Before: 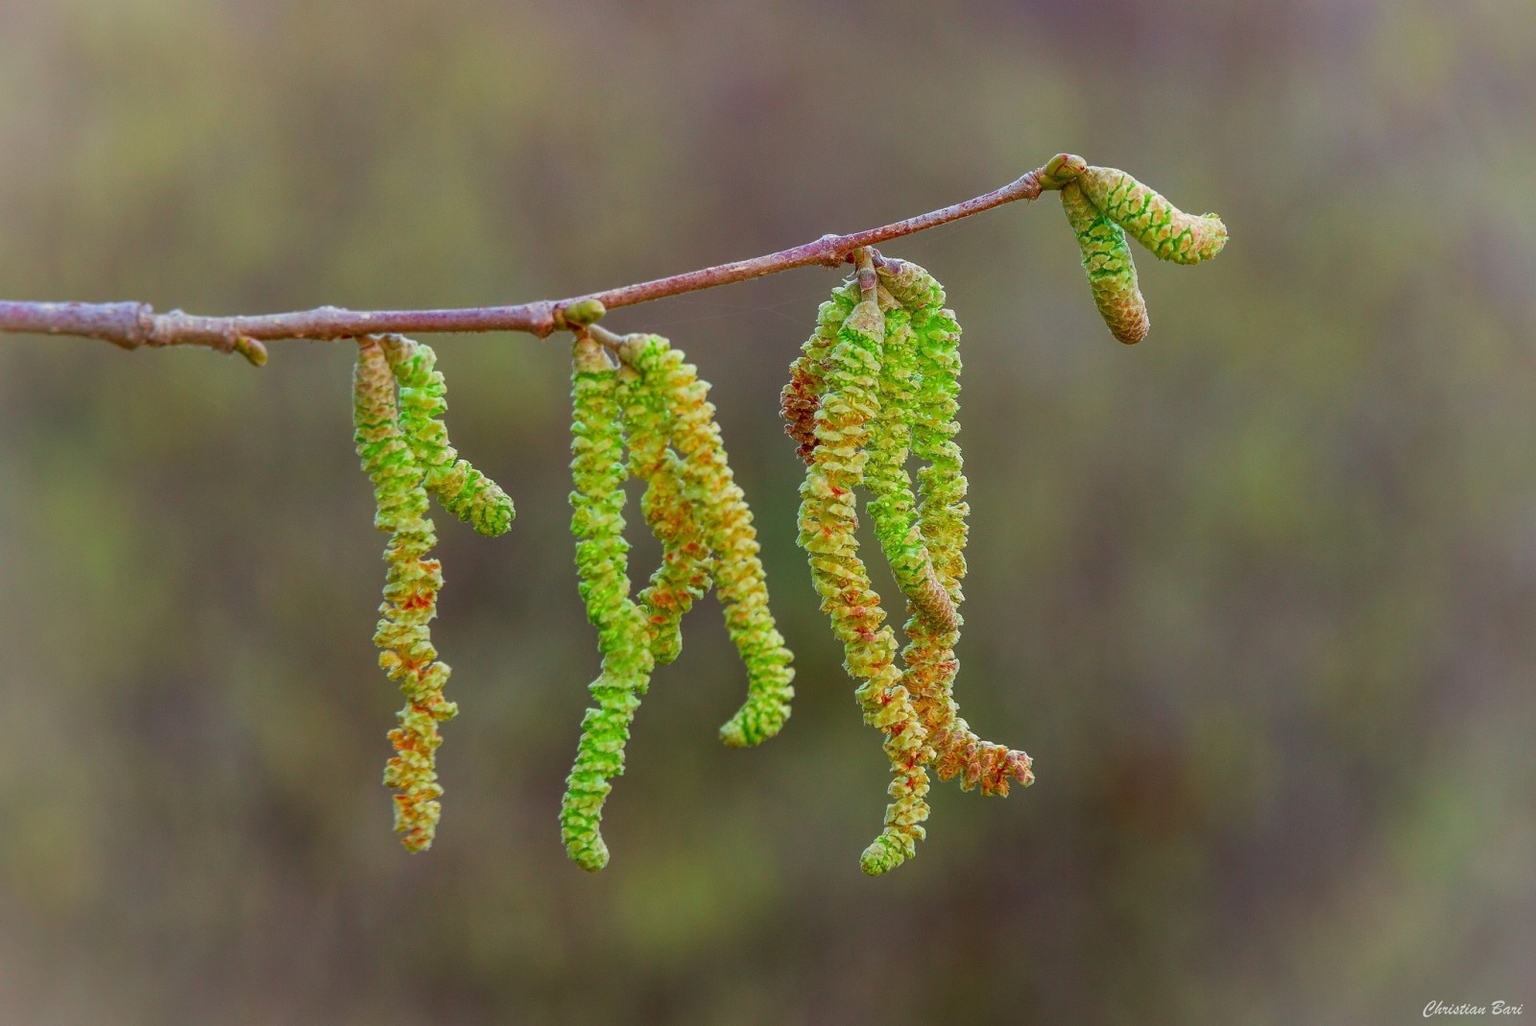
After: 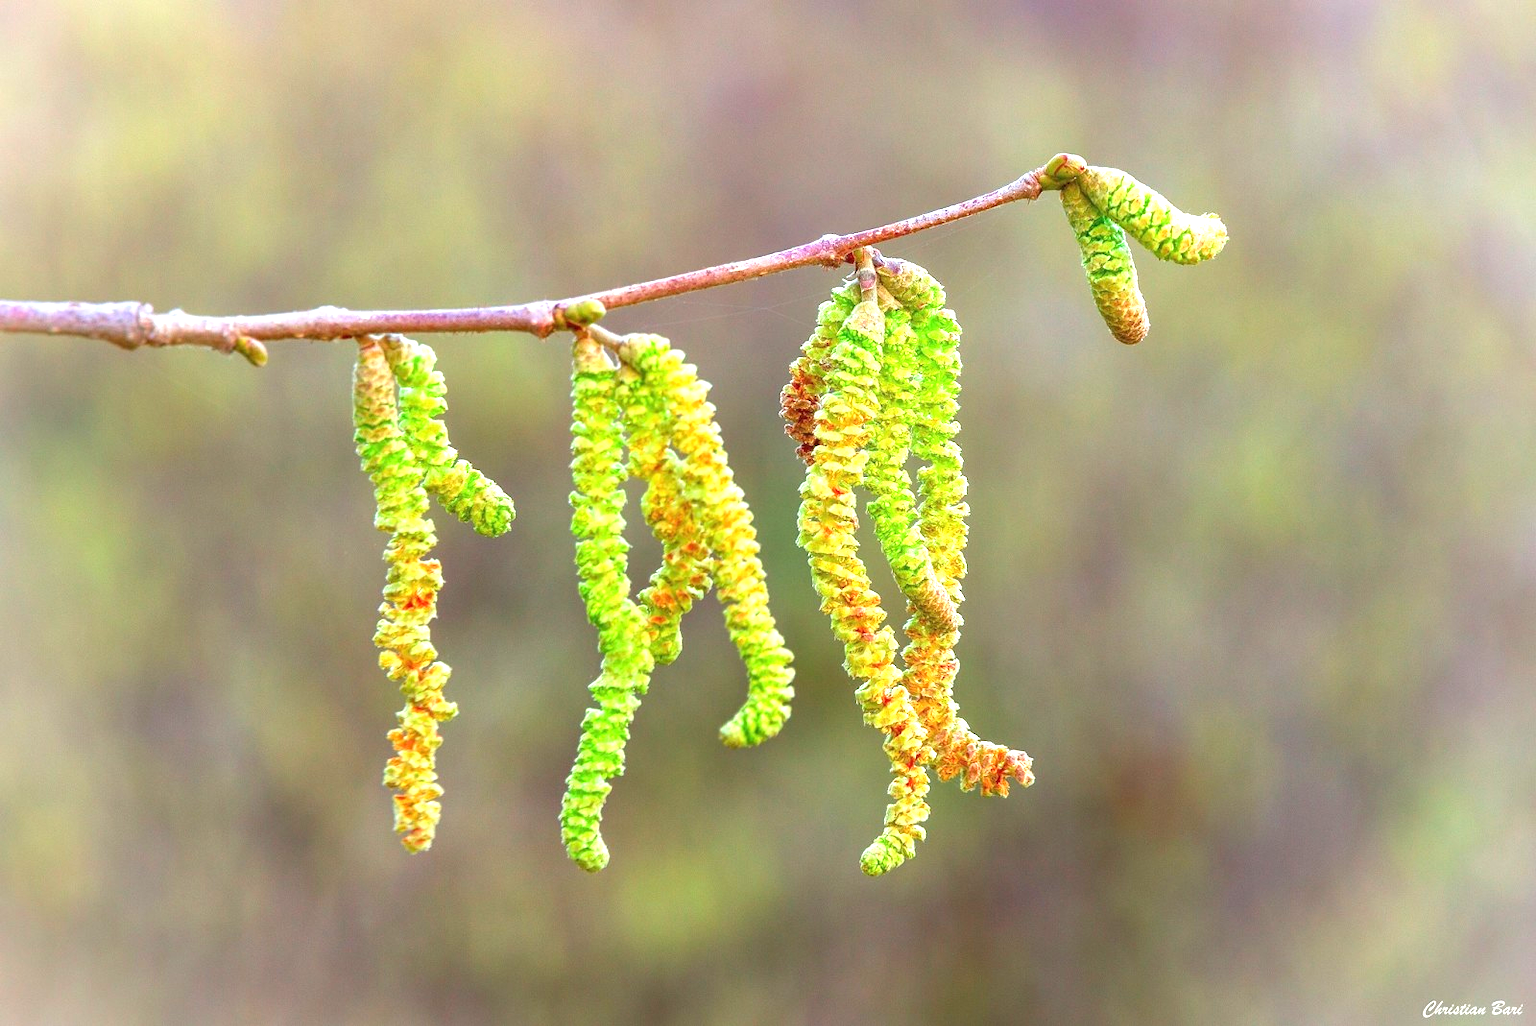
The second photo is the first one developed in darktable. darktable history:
exposure: black level correction 0, exposure 1.456 EV, compensate highlight preservation false
